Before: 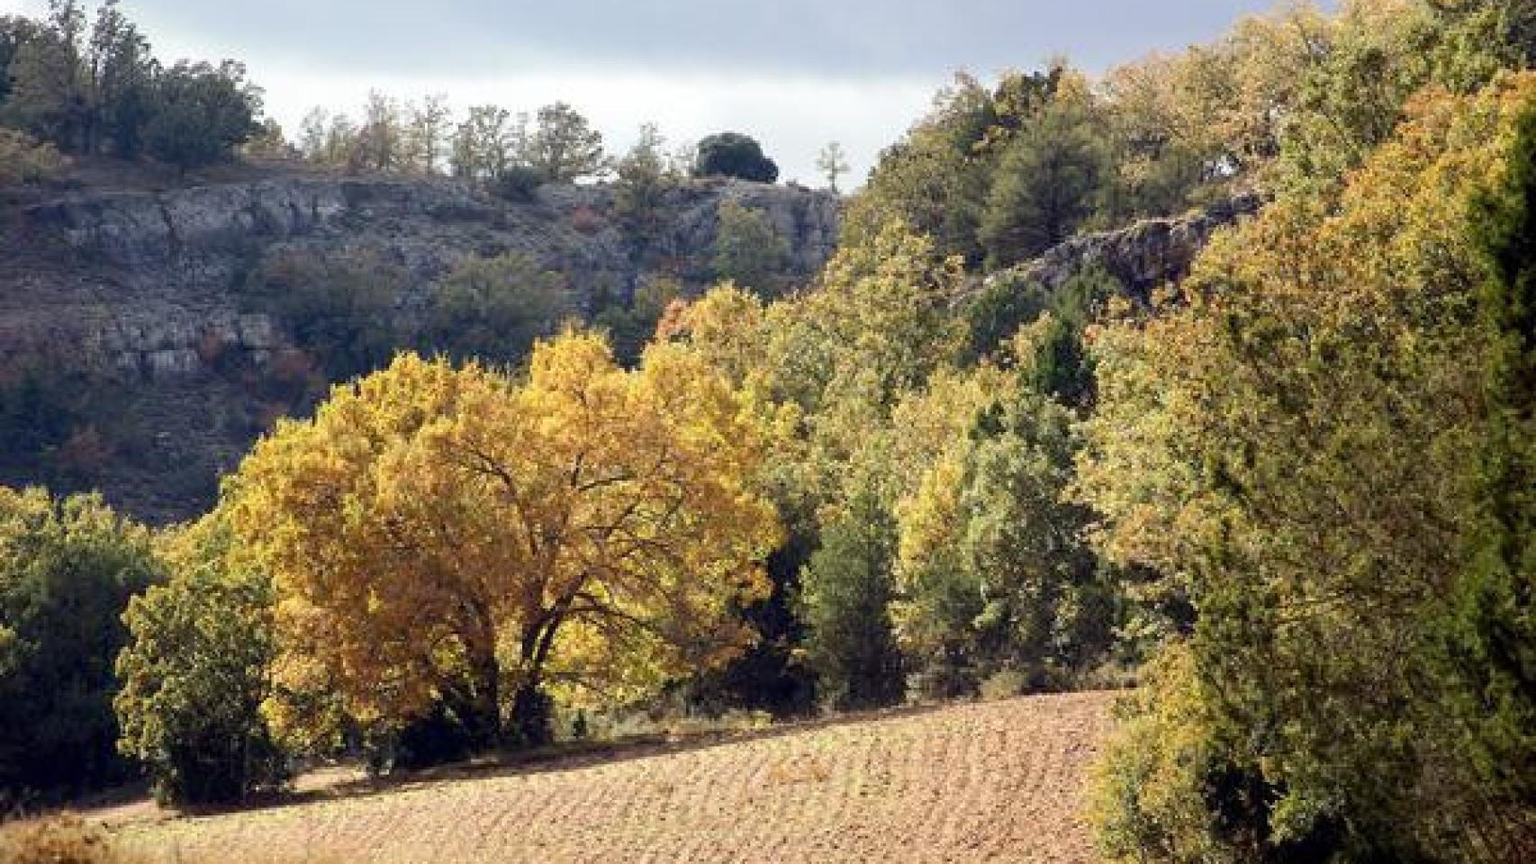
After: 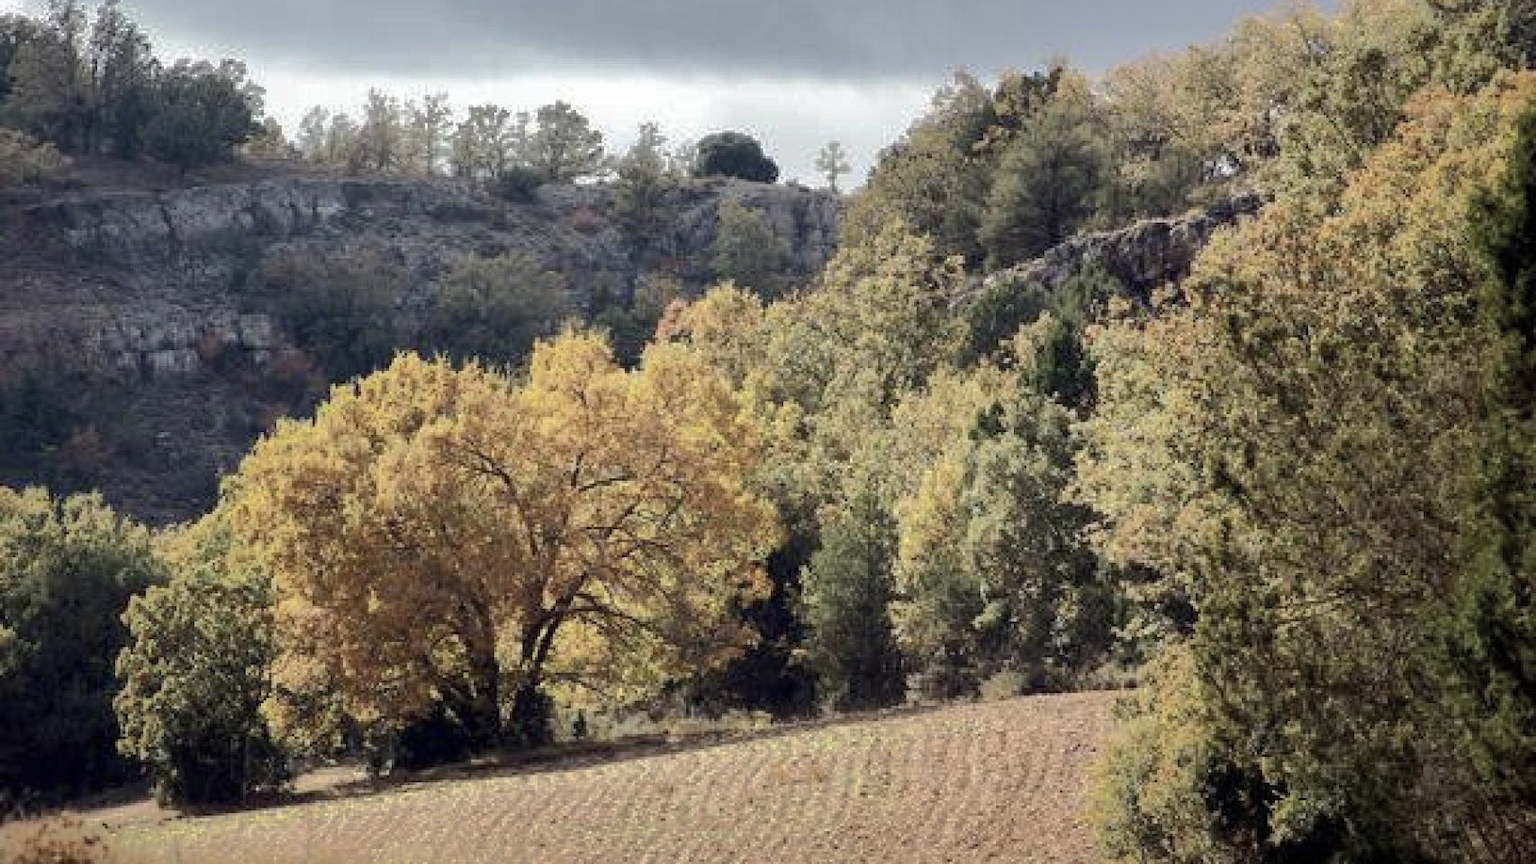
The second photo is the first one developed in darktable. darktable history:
shadows and highlights: shadows 25, highlights -70
contrast brightness saturation: contrast 0.1, saturation -0.36
